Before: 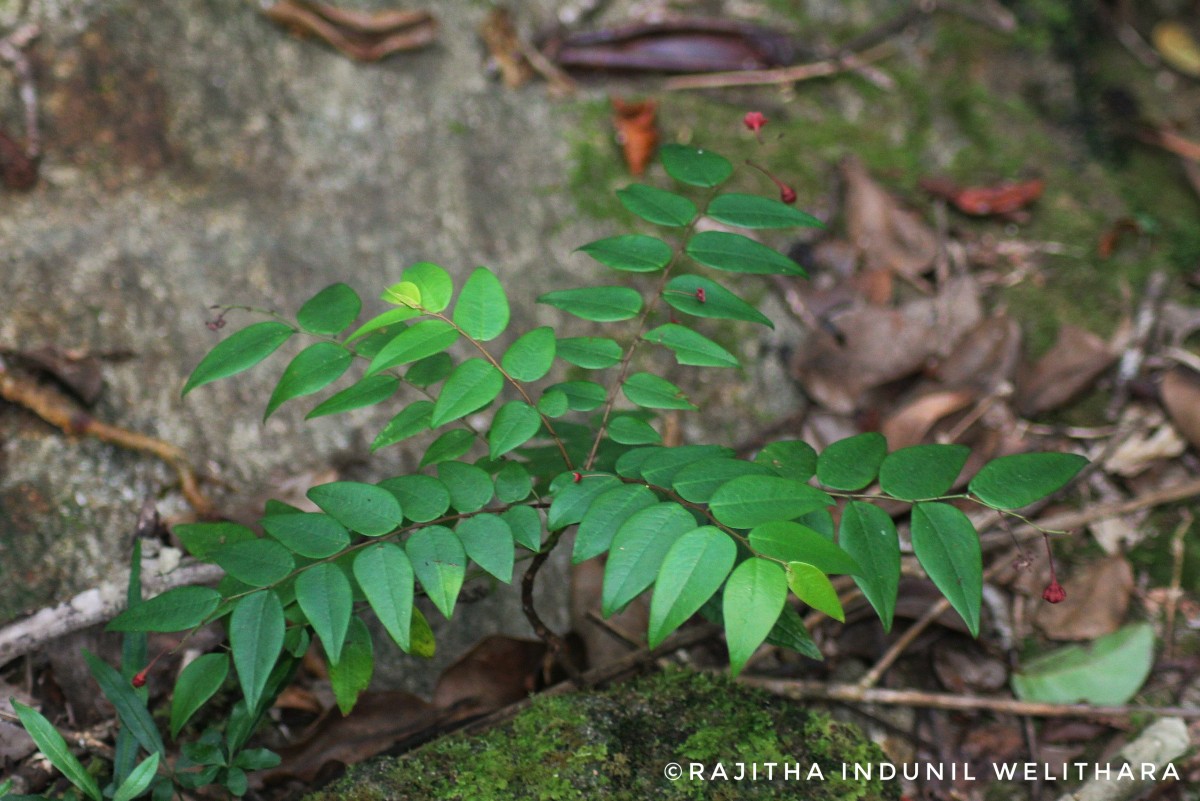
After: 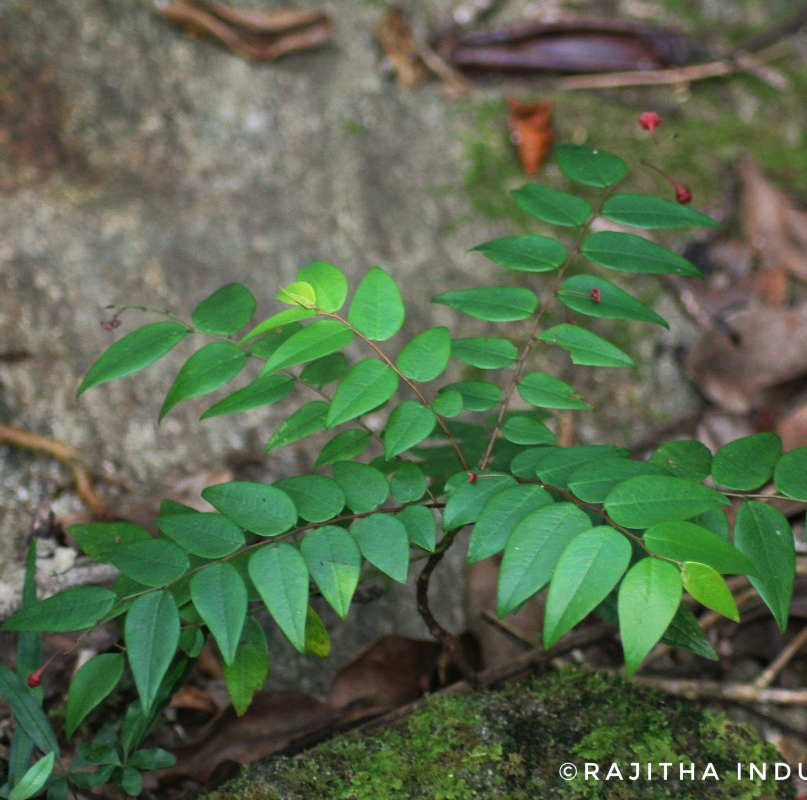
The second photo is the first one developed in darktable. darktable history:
crop and rotate: left 8.761%, right 23.919%
